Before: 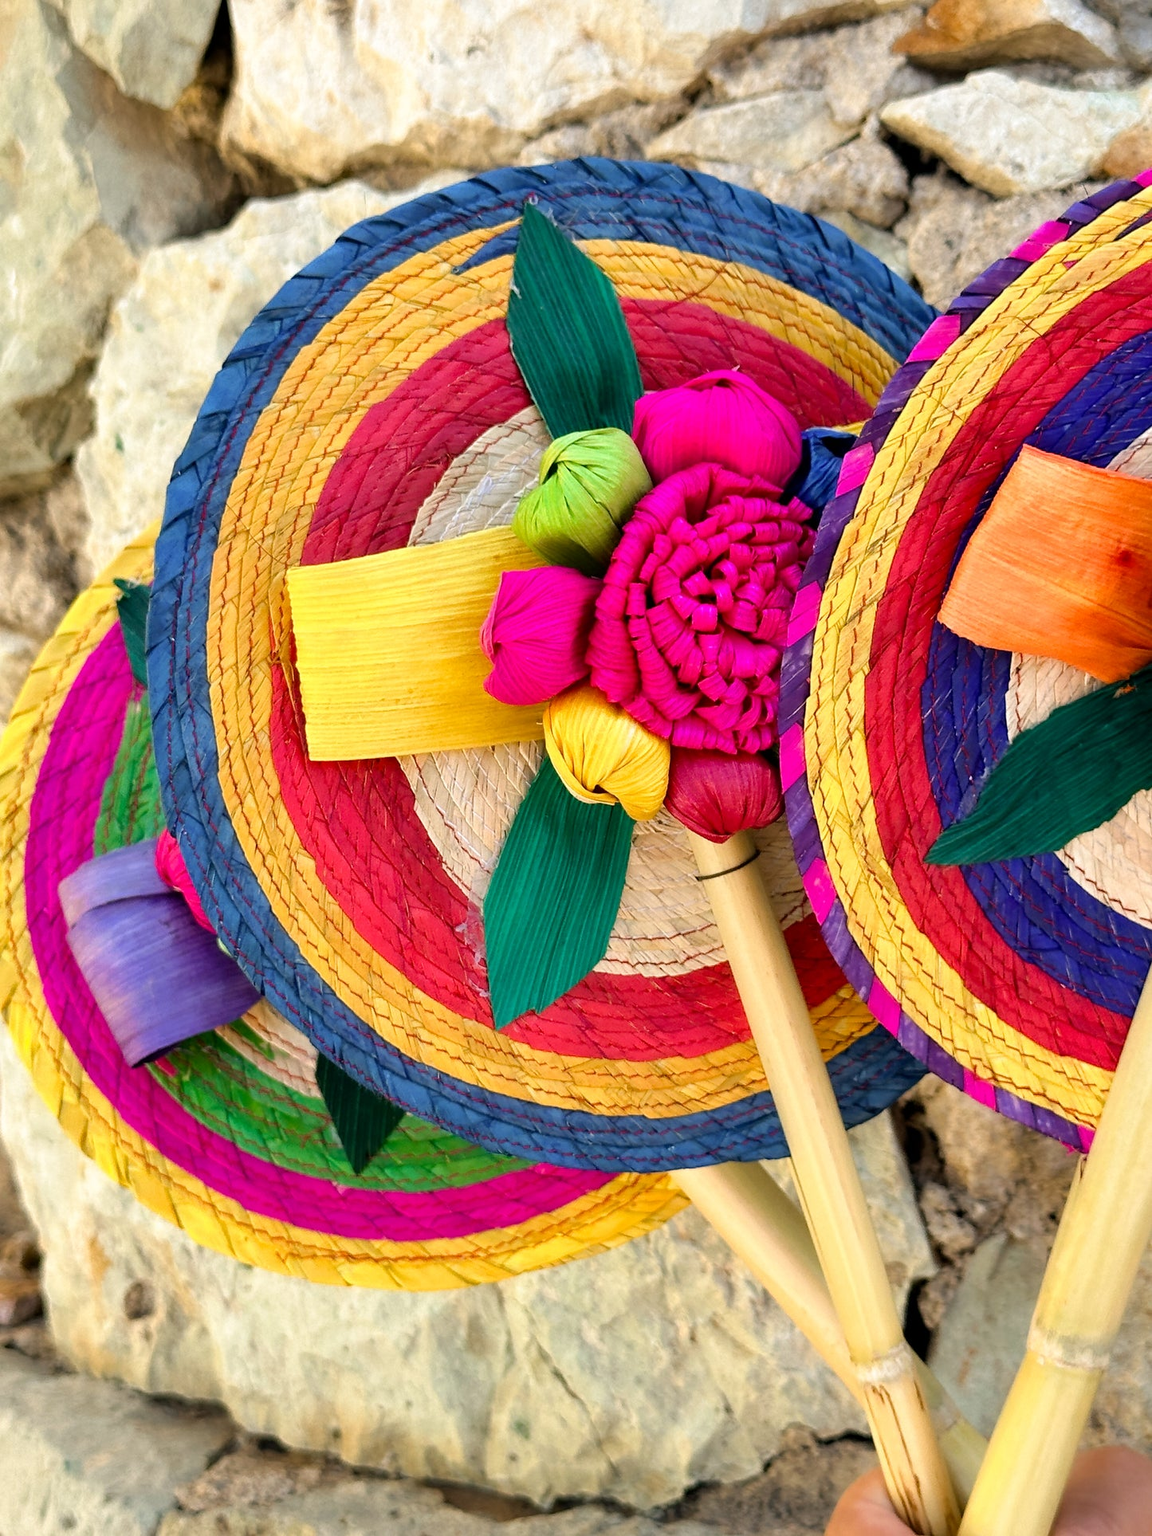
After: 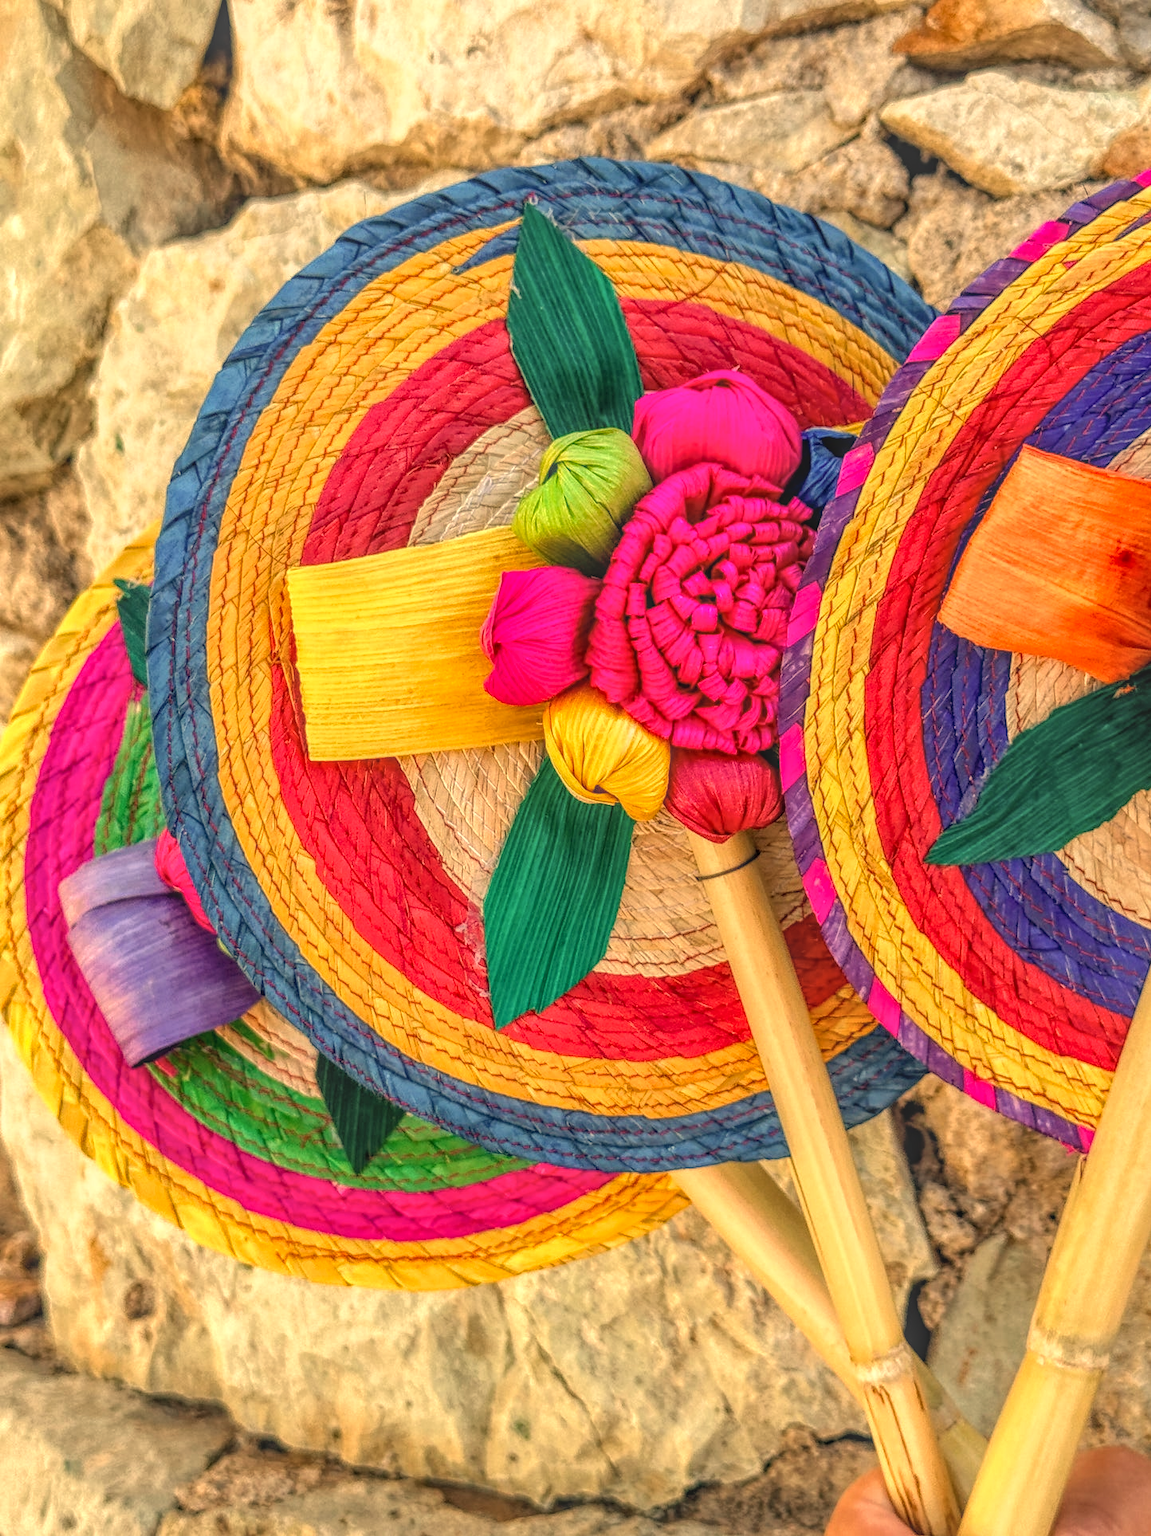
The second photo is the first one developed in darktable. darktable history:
white balance: red 1.138, green 0.996, blue 0.812
local contrast: highlights 20%, shadows 30%, detail 200%, midtone range 0.2
